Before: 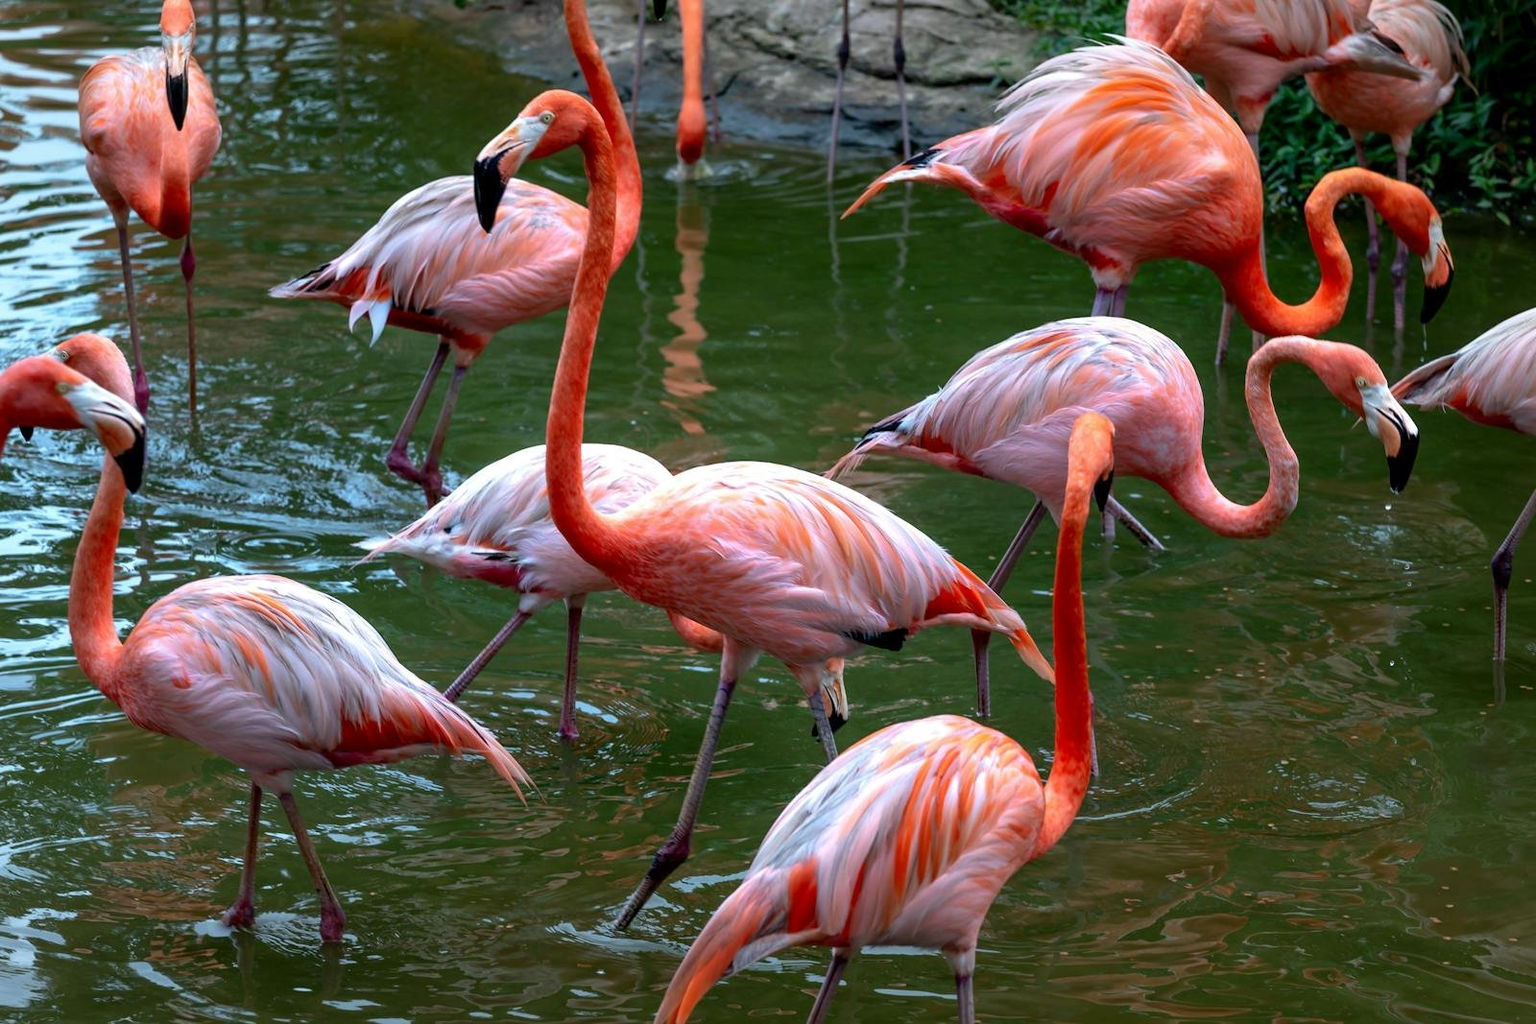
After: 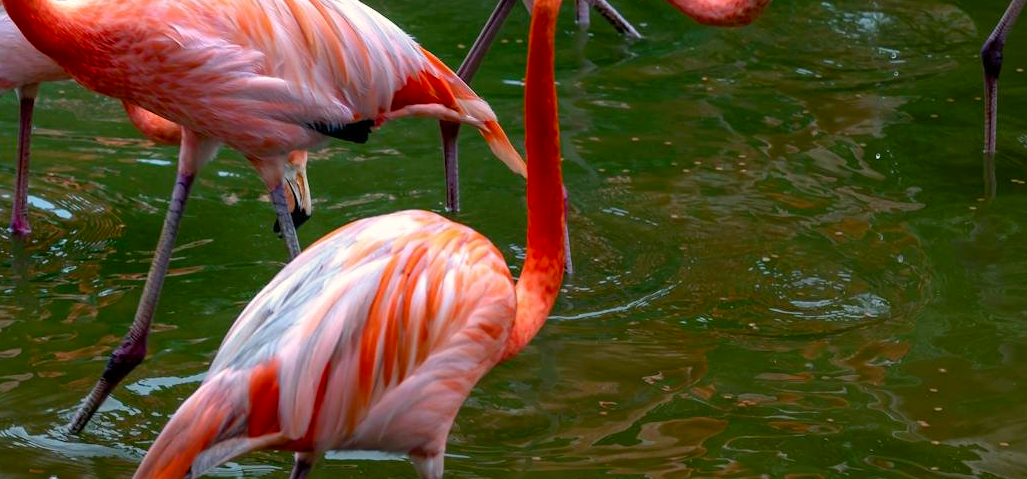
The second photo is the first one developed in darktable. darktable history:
crop and rotate: left 35.782%, top 50.233%, bottom 4.783%
color balance rgb: highlights gain › chroma 2.062%, highlights gain › hue 73.94°, perceptual saturation grading › global saturation 20%, perceptual saturation grading › highlights -24.989%, perceptual saturation grading › shadows 24.195%
